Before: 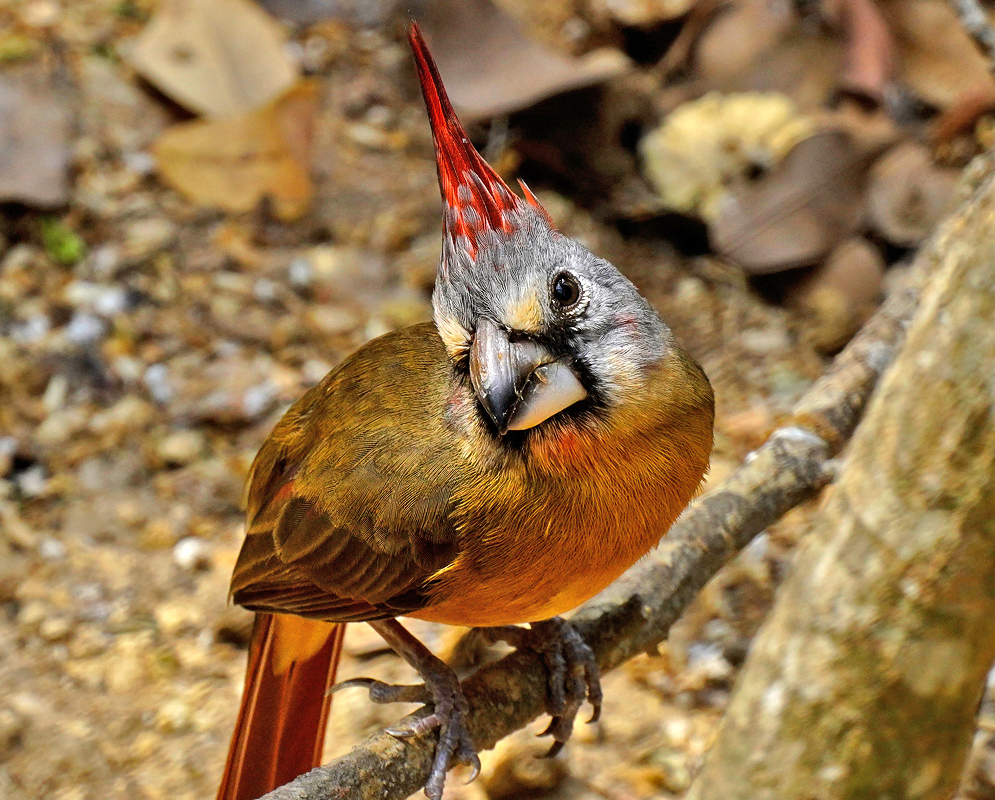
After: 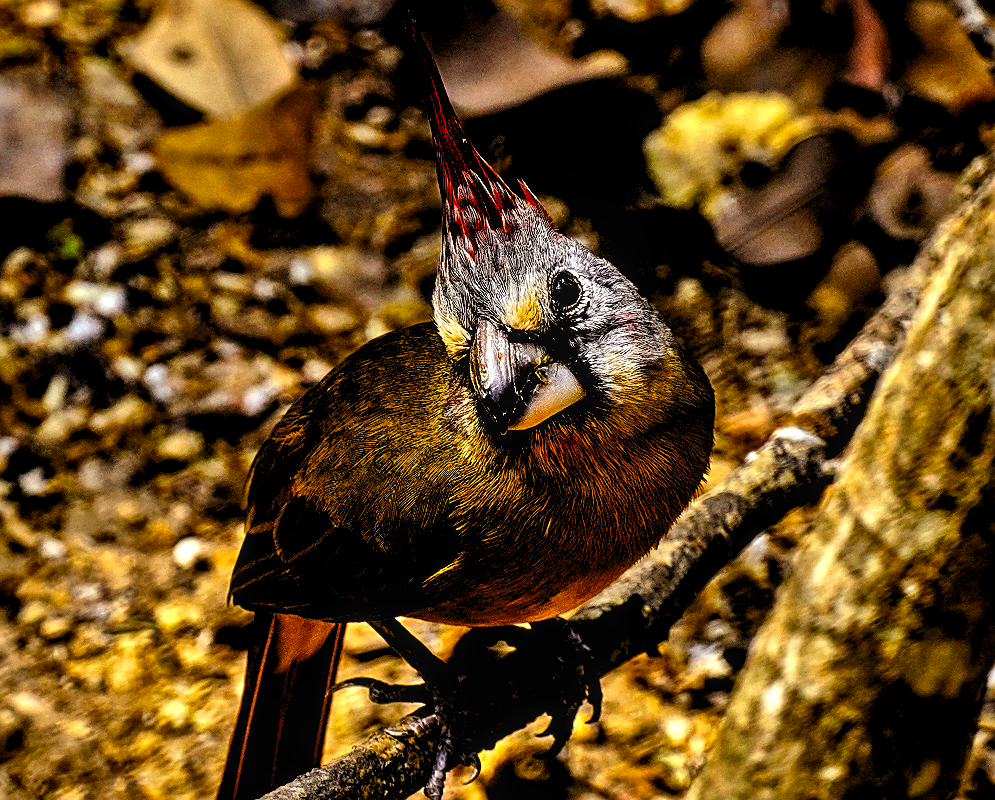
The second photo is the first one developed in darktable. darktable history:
contrast brightness saturation: contrast 0.22, brightness -0.181, saturation 0.241
local contrast: on, module defaults
sharpen: on, module defaults
color balance rgb: power › chroma 1.556%, power › hue 28.11°, perceptual saturation grading › global saturation 19.31%, saturation formula JzAzBz (2021)
levels: levels [0.182, 0.542, 0.902]
